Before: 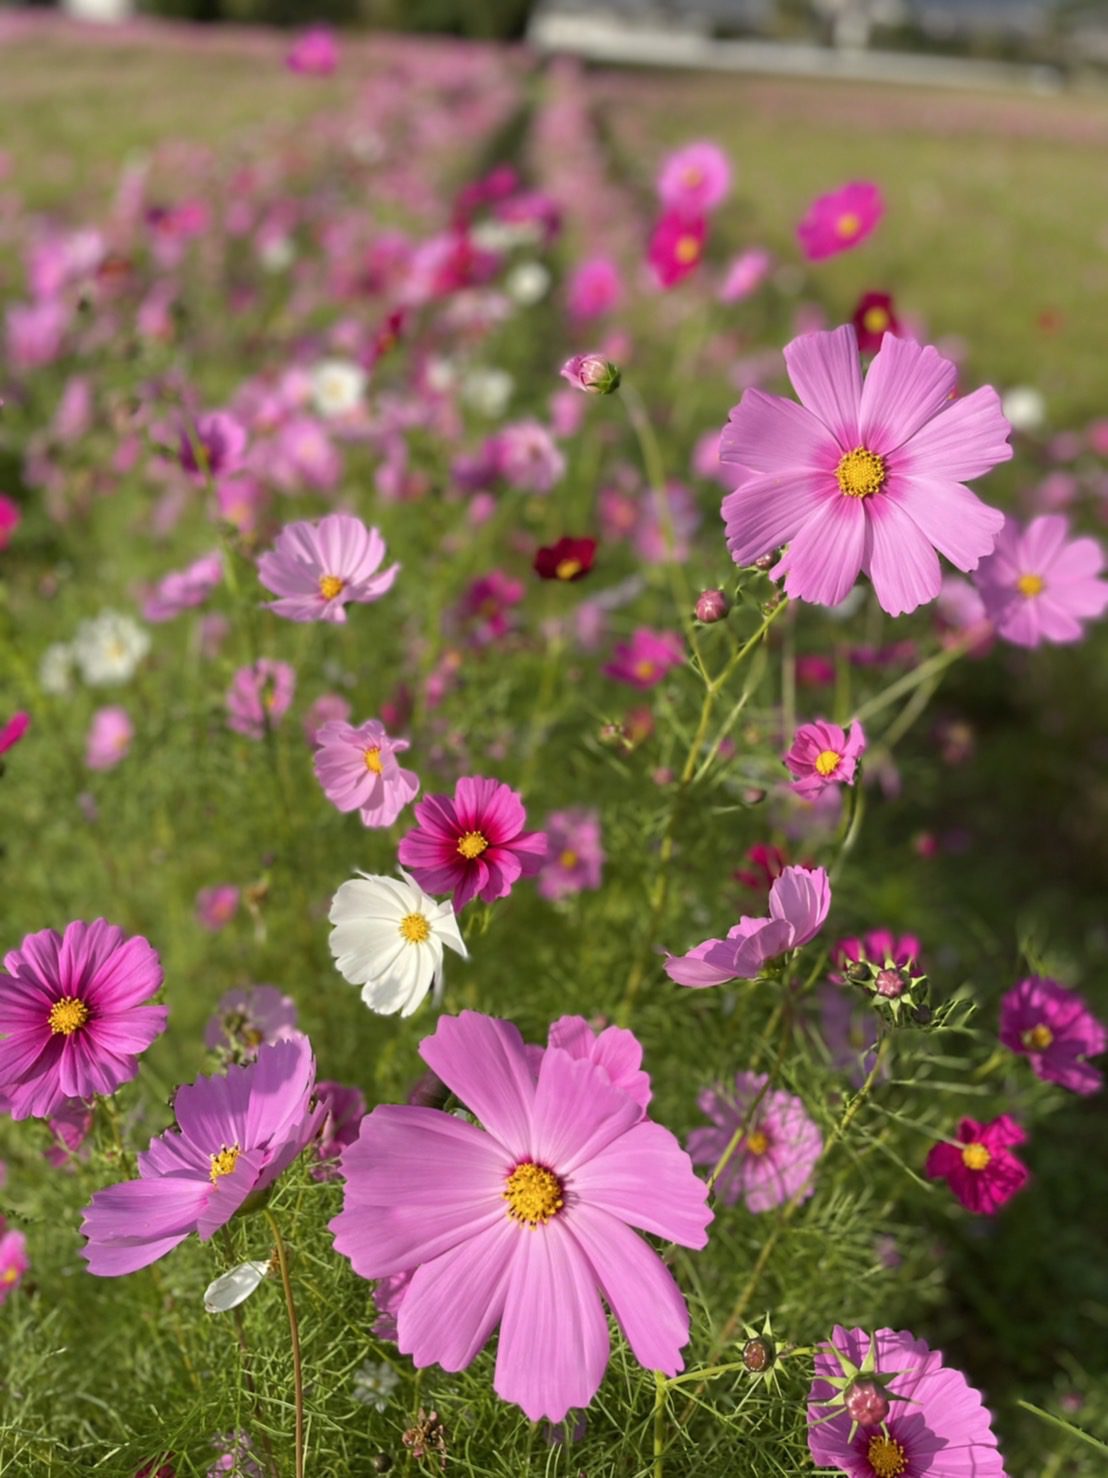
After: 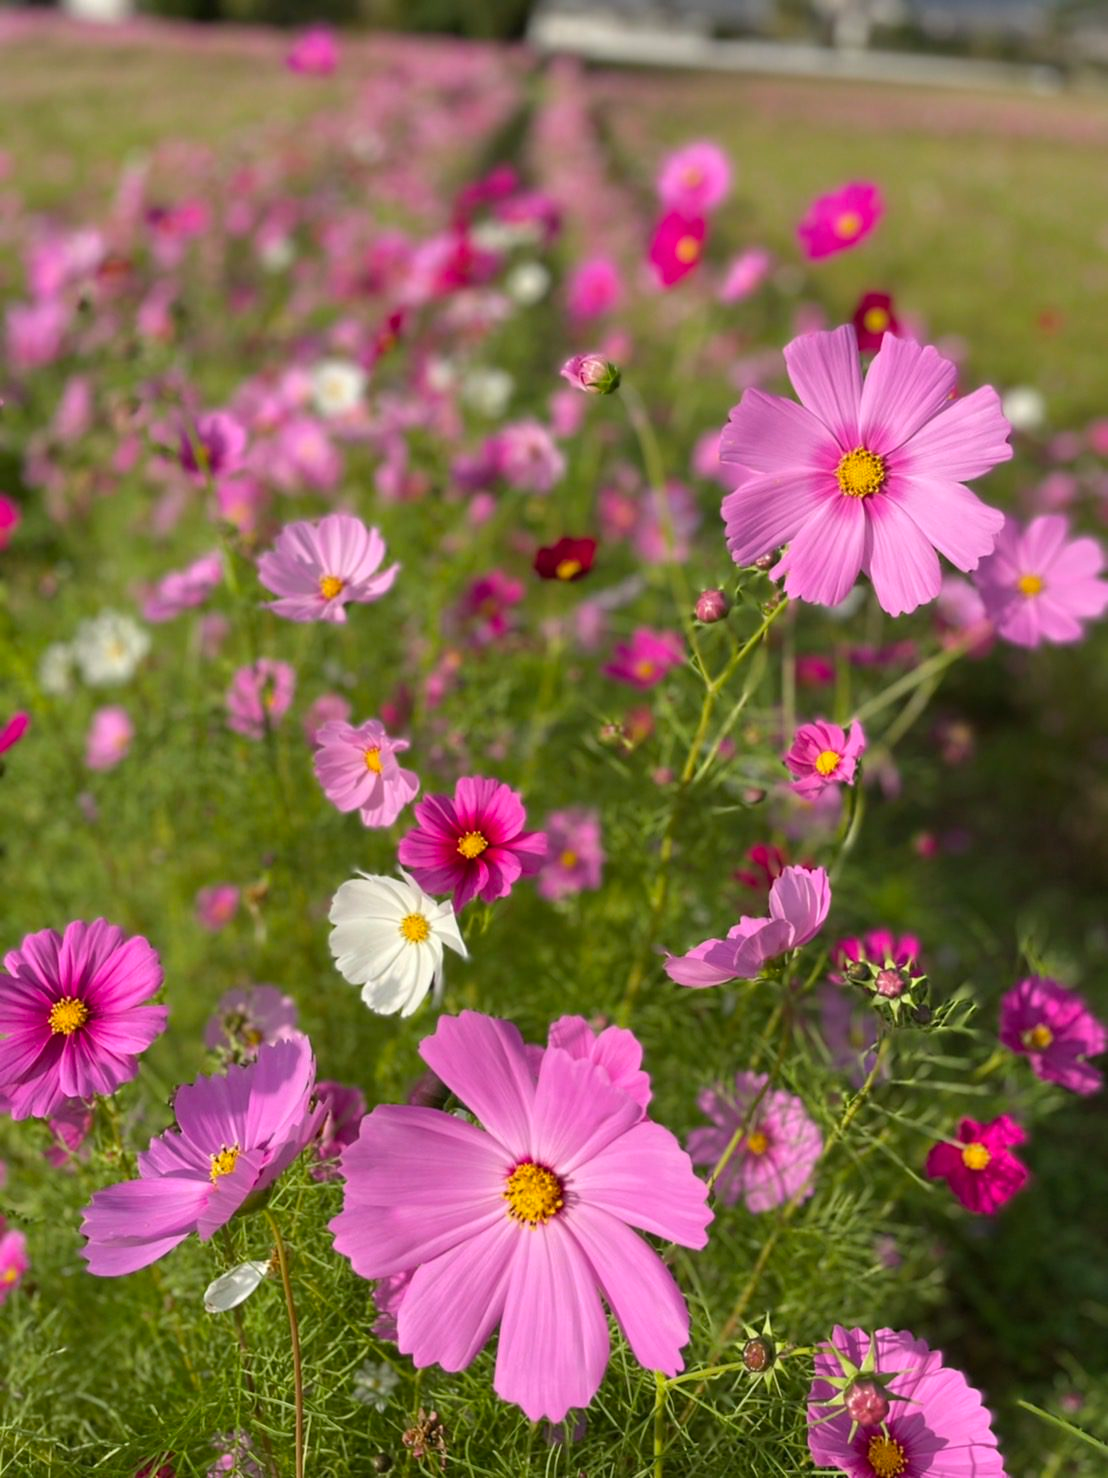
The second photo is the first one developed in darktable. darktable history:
shadows and highlights: shadows 30.57, highlights -62.66, soften with gaussian
